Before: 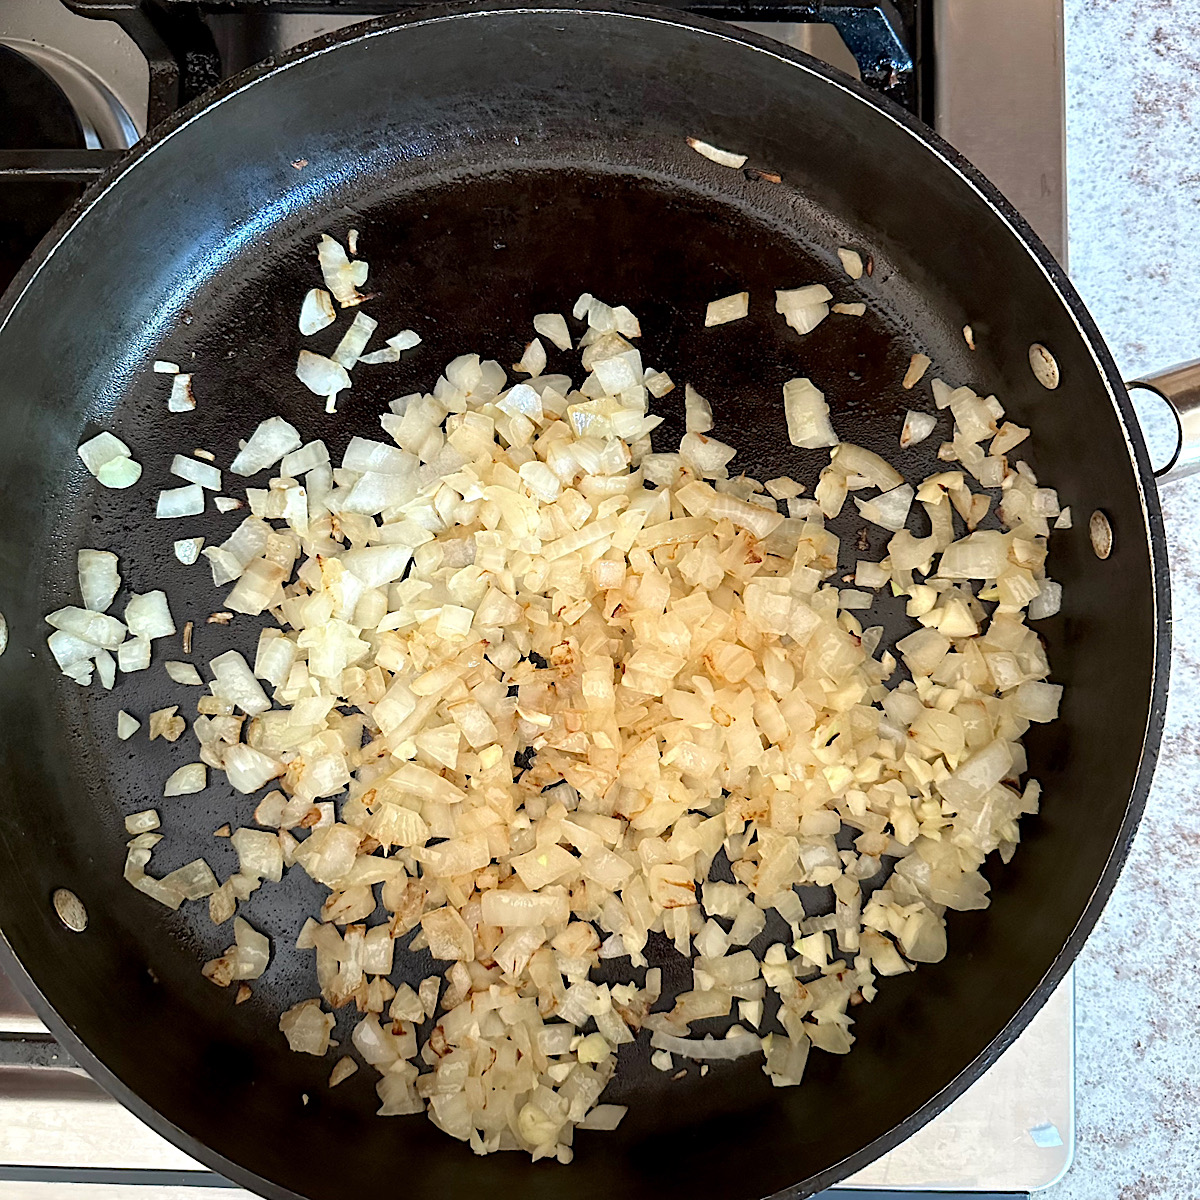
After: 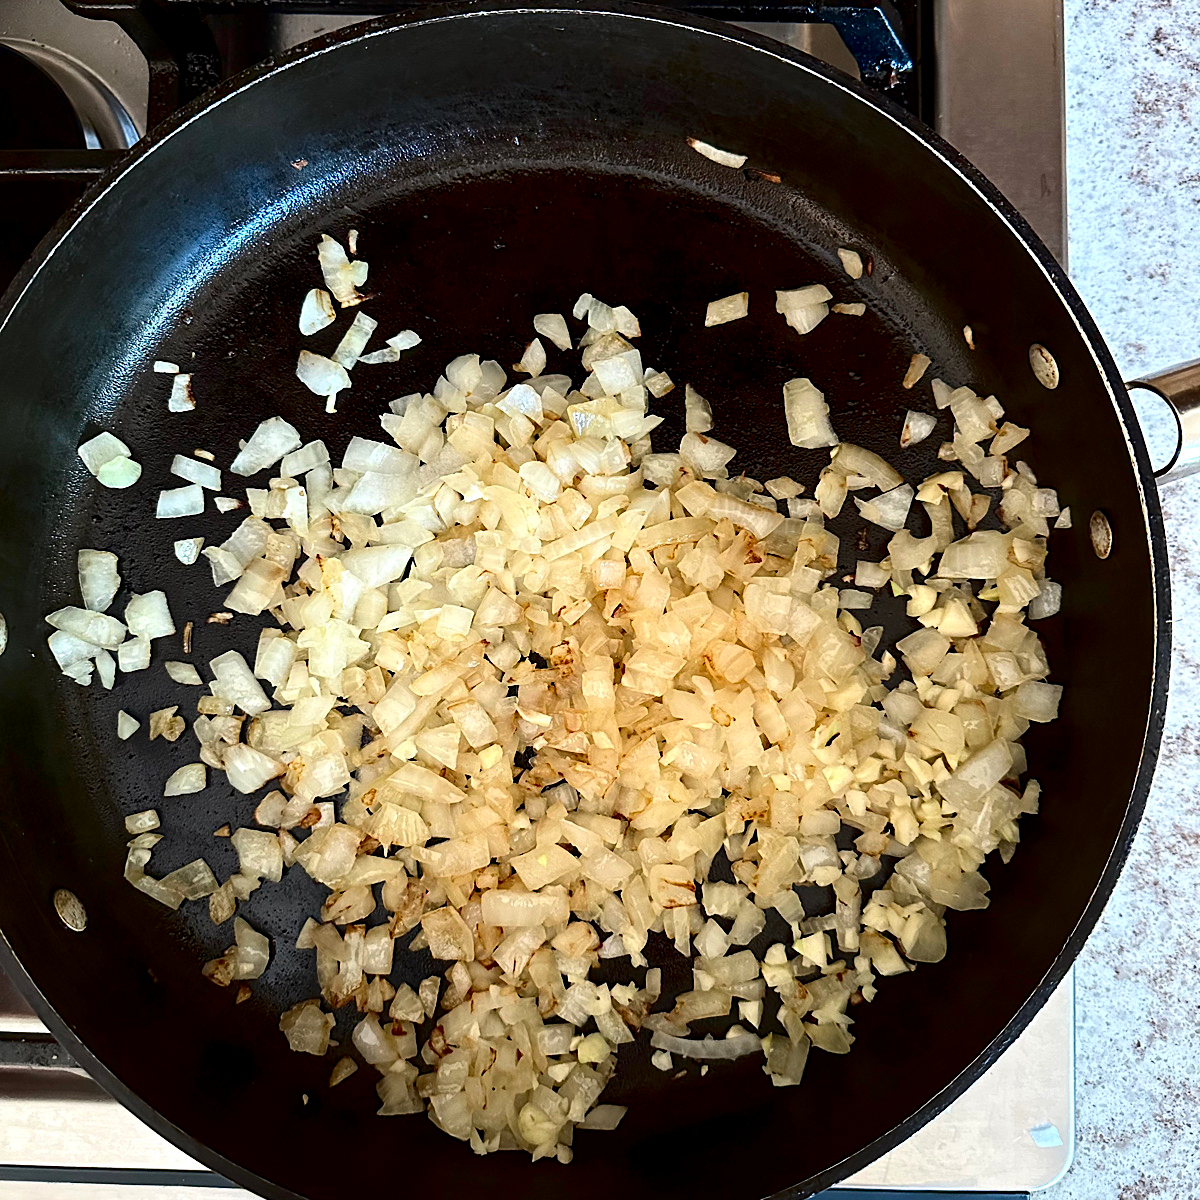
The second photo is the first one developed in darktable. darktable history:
contrast brightness saturation: contrast 0.191, brightness -0.224, saturation 0.117
